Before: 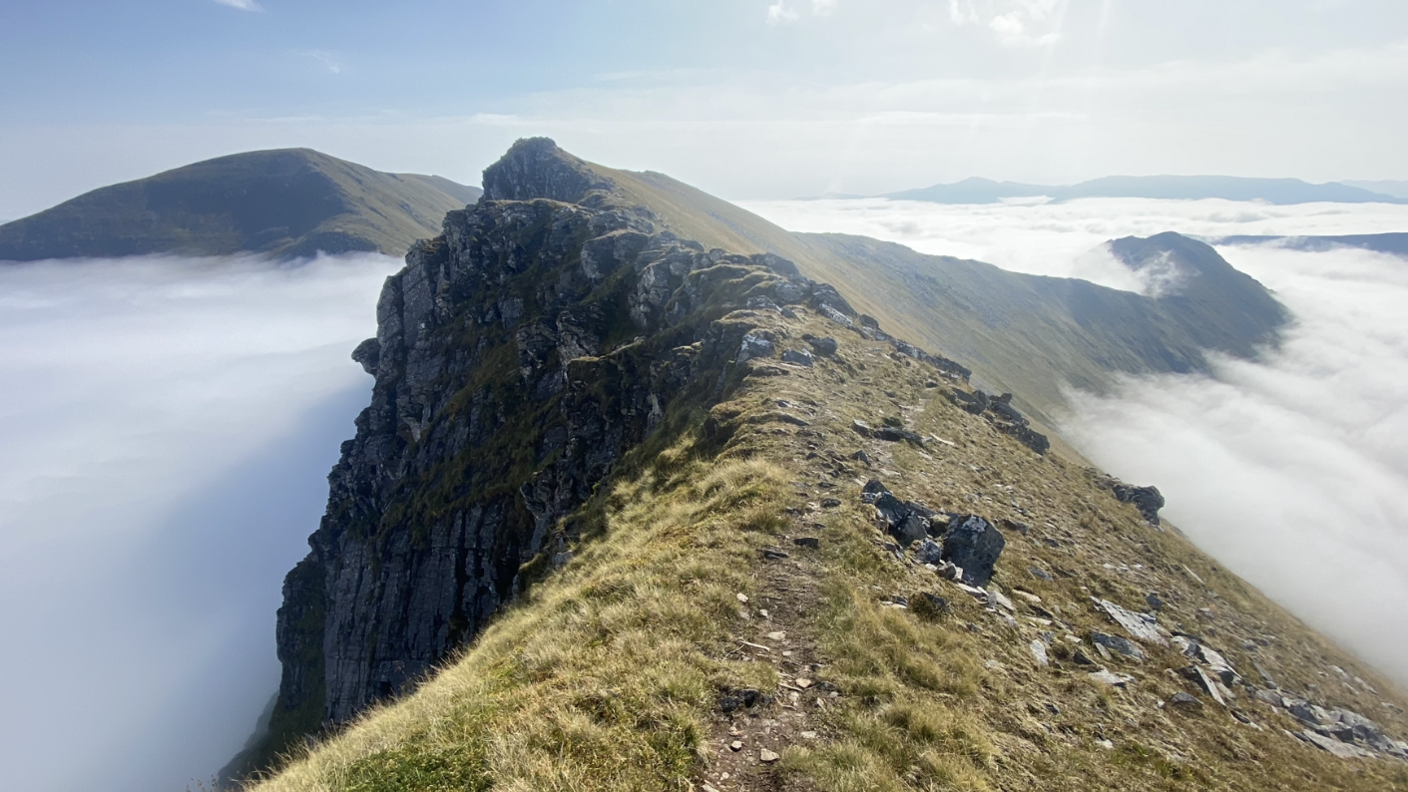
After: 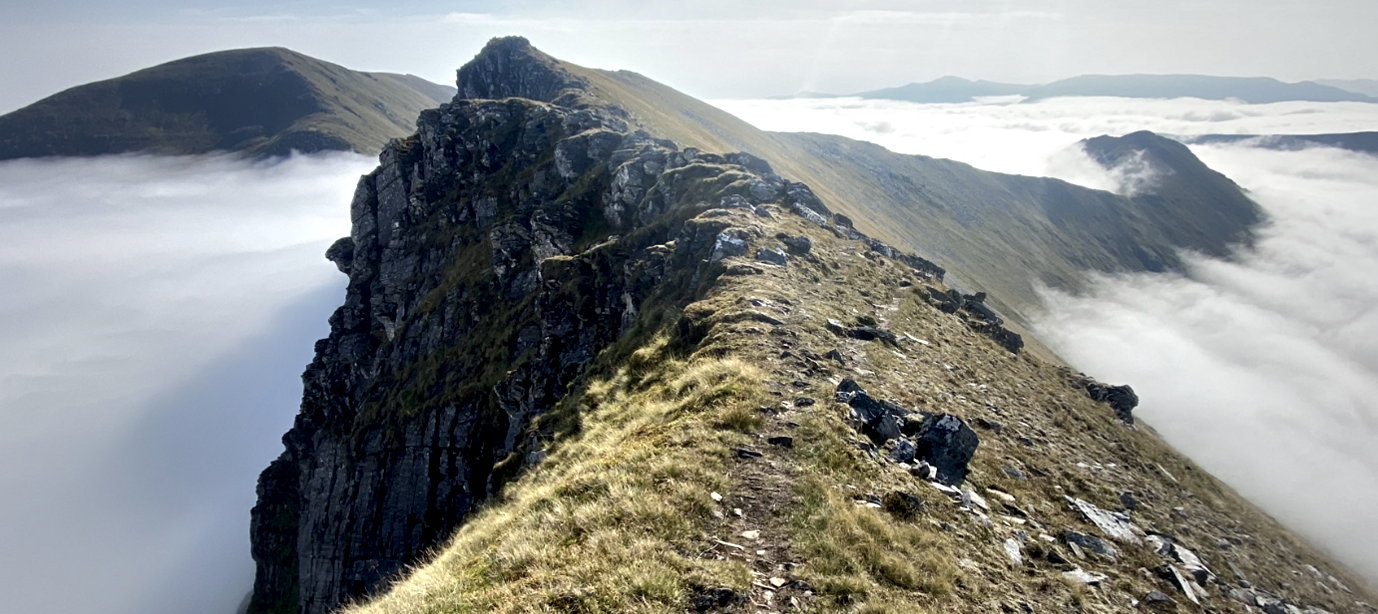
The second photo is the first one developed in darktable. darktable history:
contrast equalizer: y [[0.6 ×6], [0.55 ×6], [0 ×6], [0 ×6], [0 ×6]]
crop and rotate: left 1.892%, top 12.879%, right 0.205%, bottom 9.547%
vignetting: fall-off start 19.1%, fall-off radius 137.03%, brightness -0.181, saturation -0.312, width/height ratio 0.625, shape 0.582, unbound false
